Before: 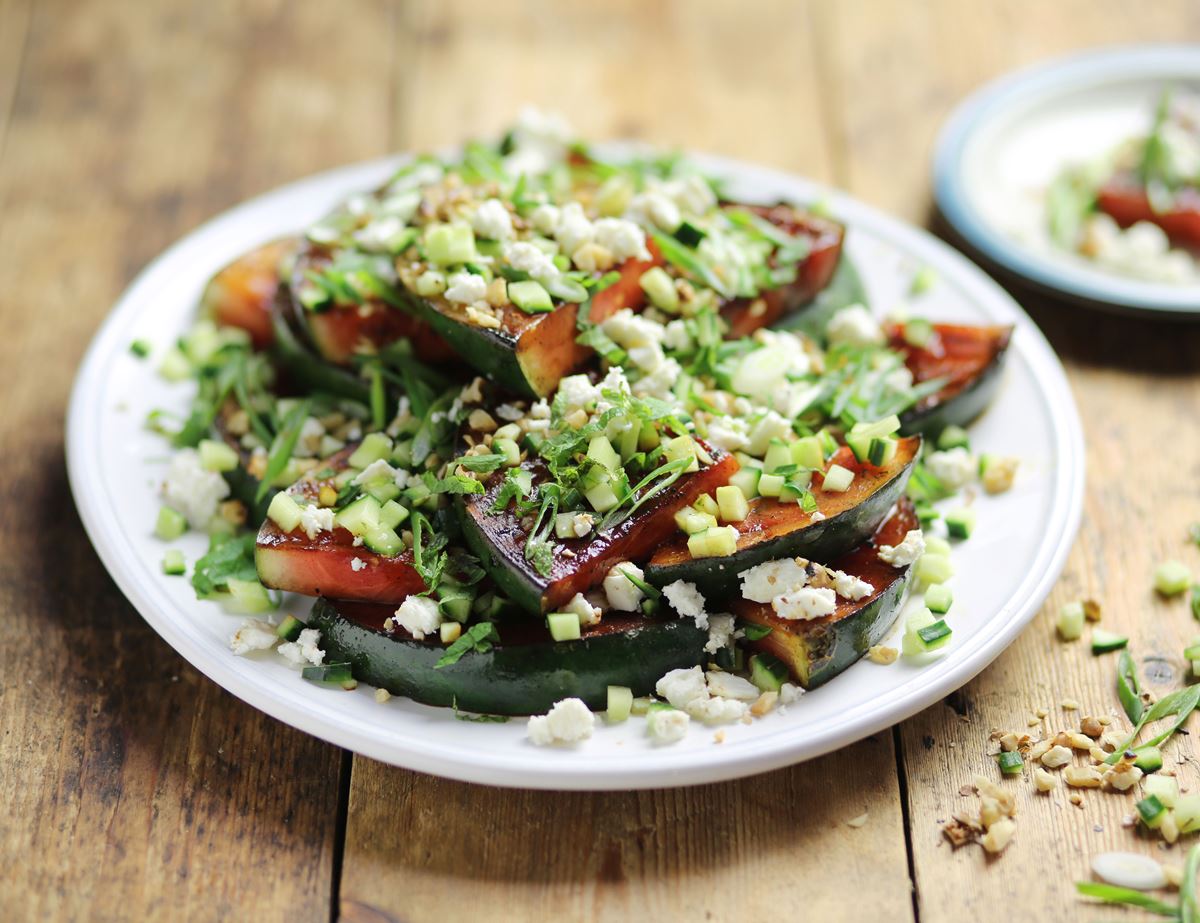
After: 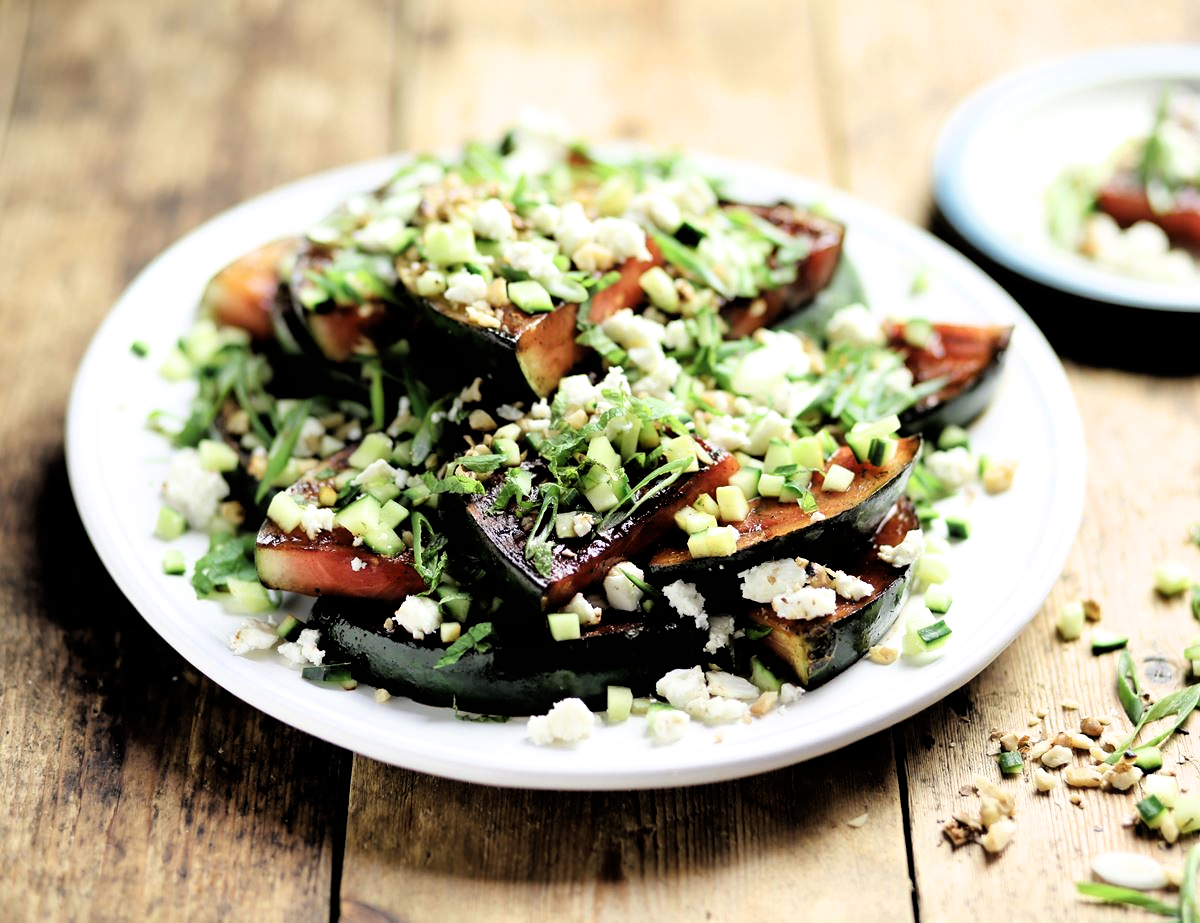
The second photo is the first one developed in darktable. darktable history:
filmic rgb: black relative exposure -3.47 EV, white relative exposure 2.25 EV, threshold 3.02 EV, hardness 3.41, enable highlight reconstruction true
